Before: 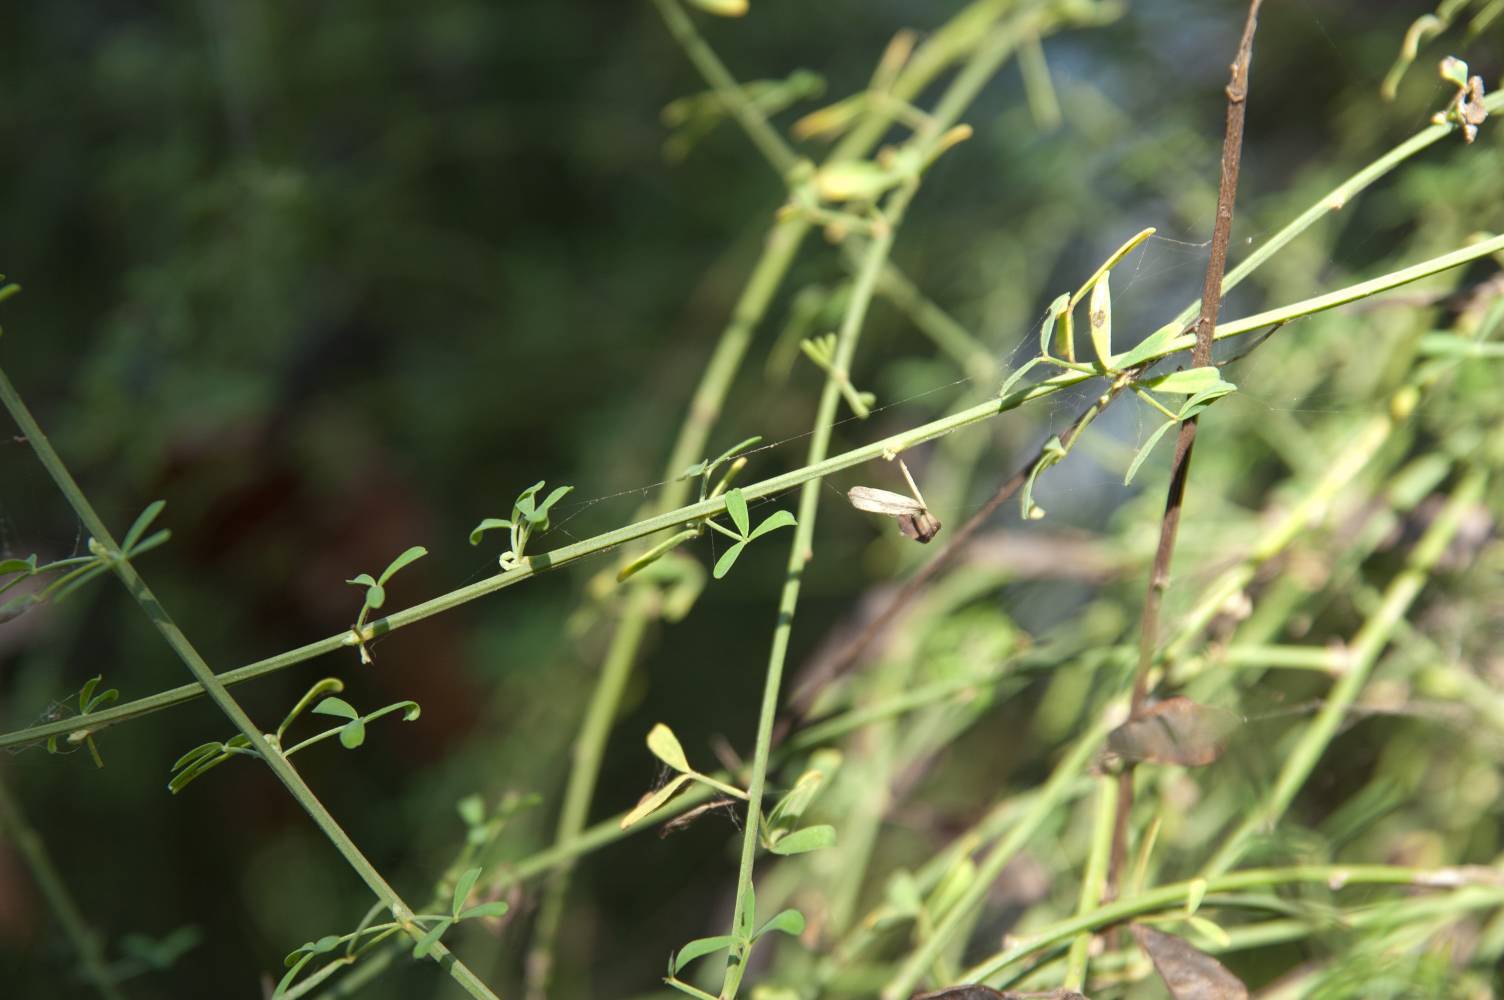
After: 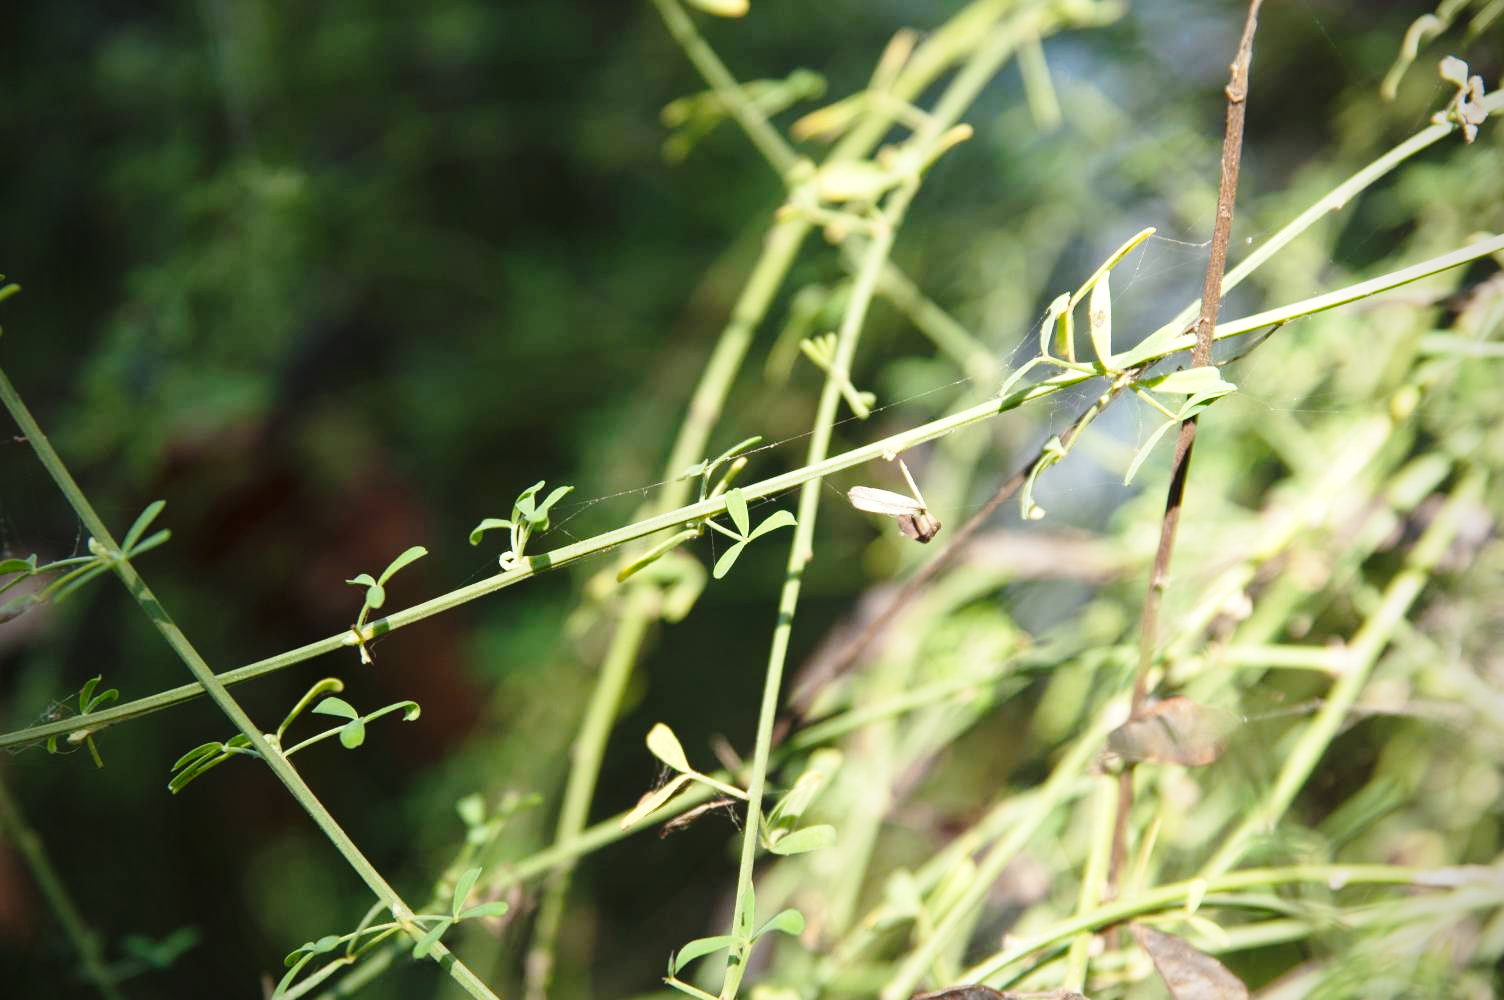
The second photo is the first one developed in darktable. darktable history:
vignetting: brightness -0.583, saturation -0.129
base curve: curves: ch0 [(0, 0) (0.028, 0.03) (0.121, 0.232) (0.46, 0.748) (0.859, 0.968) (1, 1)], preserve colors none
